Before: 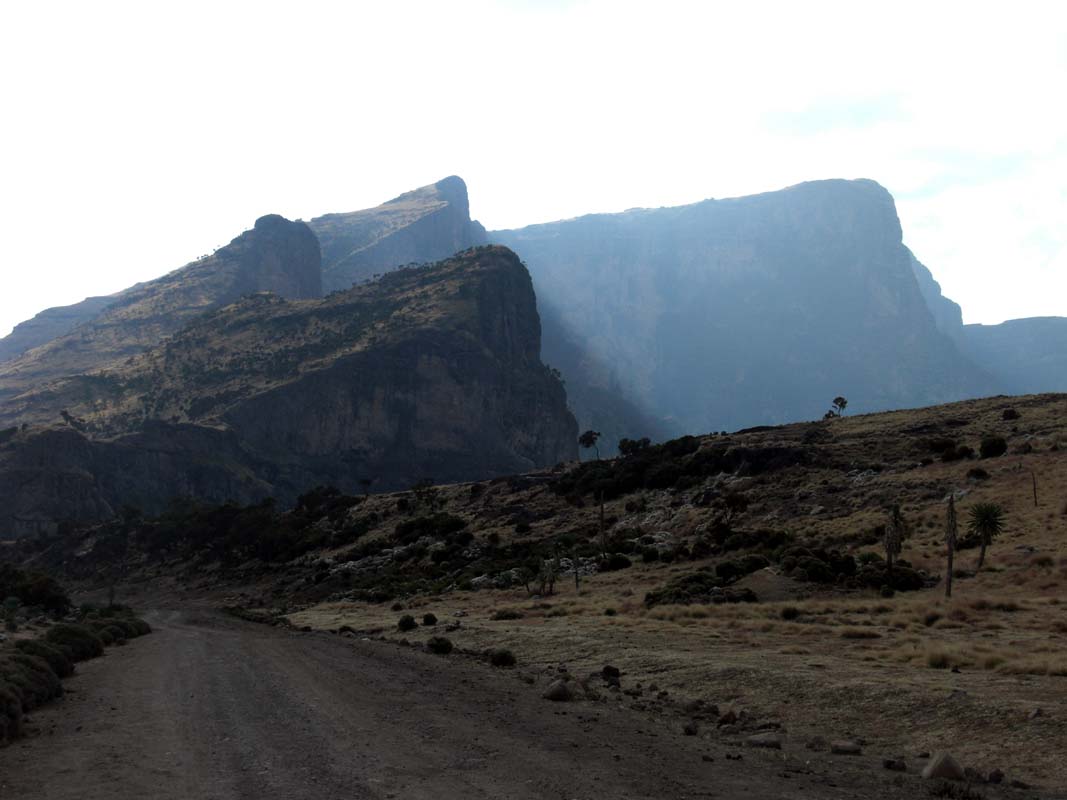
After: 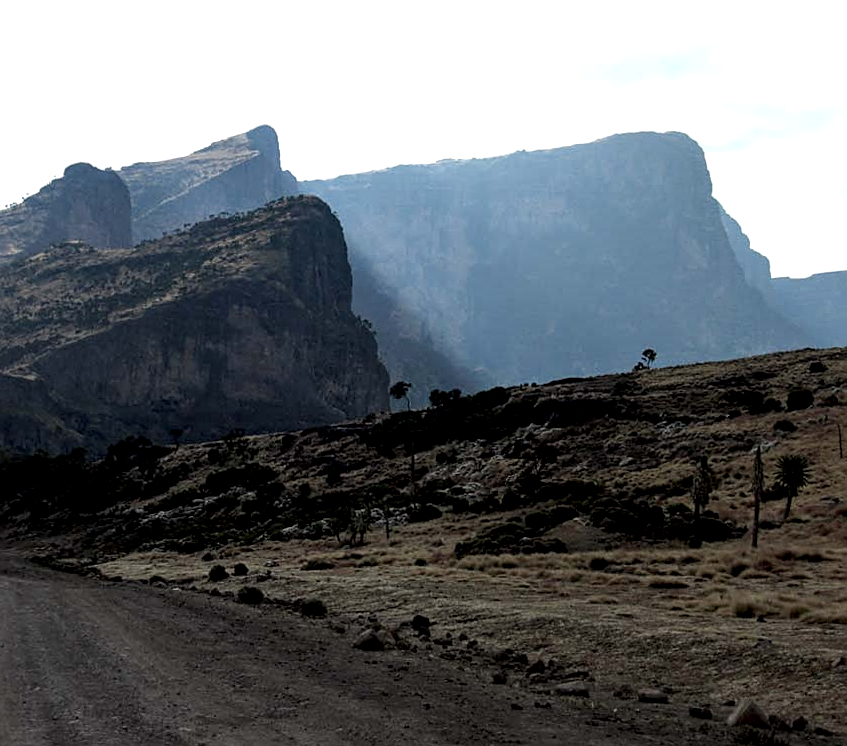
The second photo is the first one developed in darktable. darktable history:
sharpen: on, module defaults
crop and rotate: left 17.959%, top 5.771%, right 1.742%
rotate and perspective: rotation 0.174°, lens shift (vertical) 0.013, lens shift (horizontal) 0.019, shear 0.001, automatic cropping original format, crop left 0.007, crop right 0.991, crop top 0.016, crop bottom 0.997
local contrast: highlights 60%, shadows 60%, detail 160%
